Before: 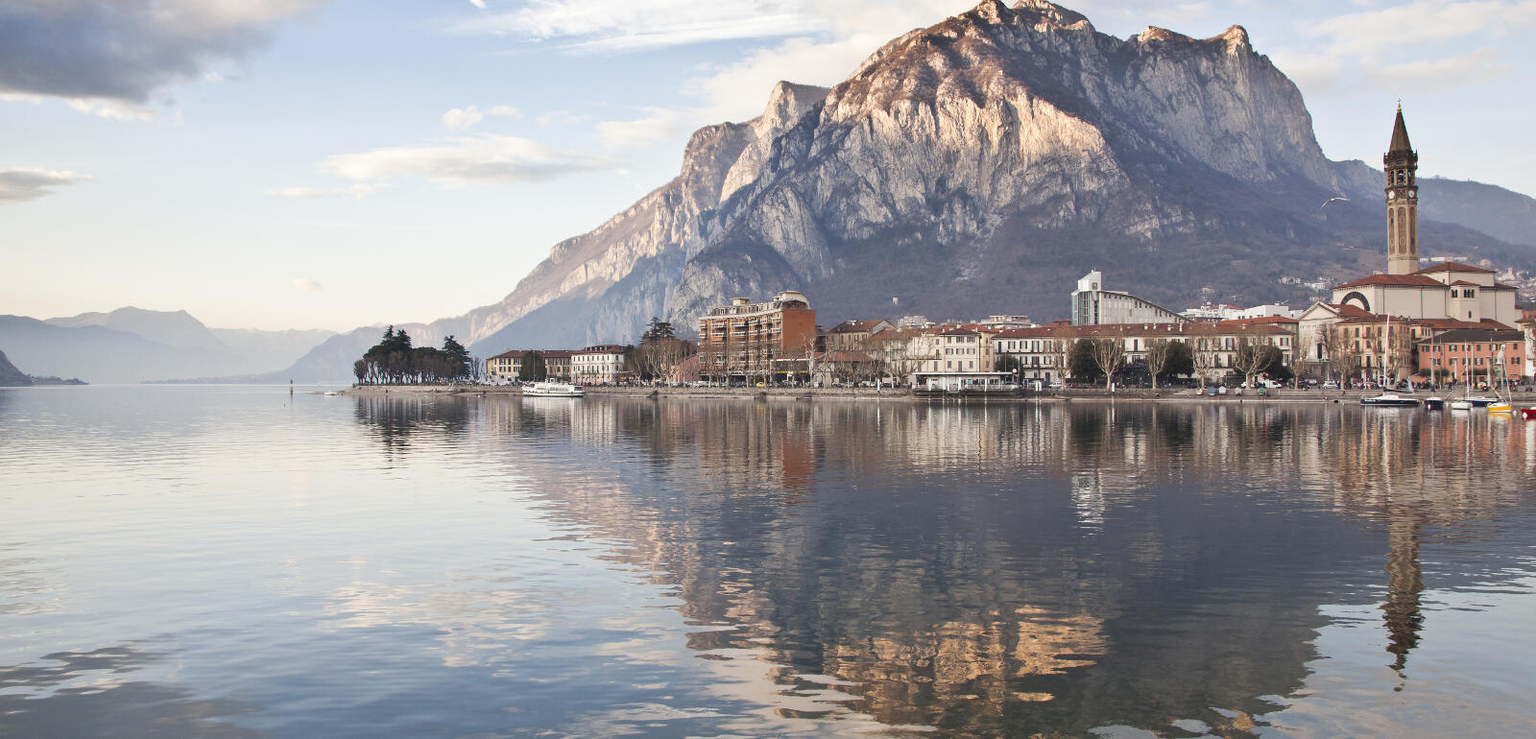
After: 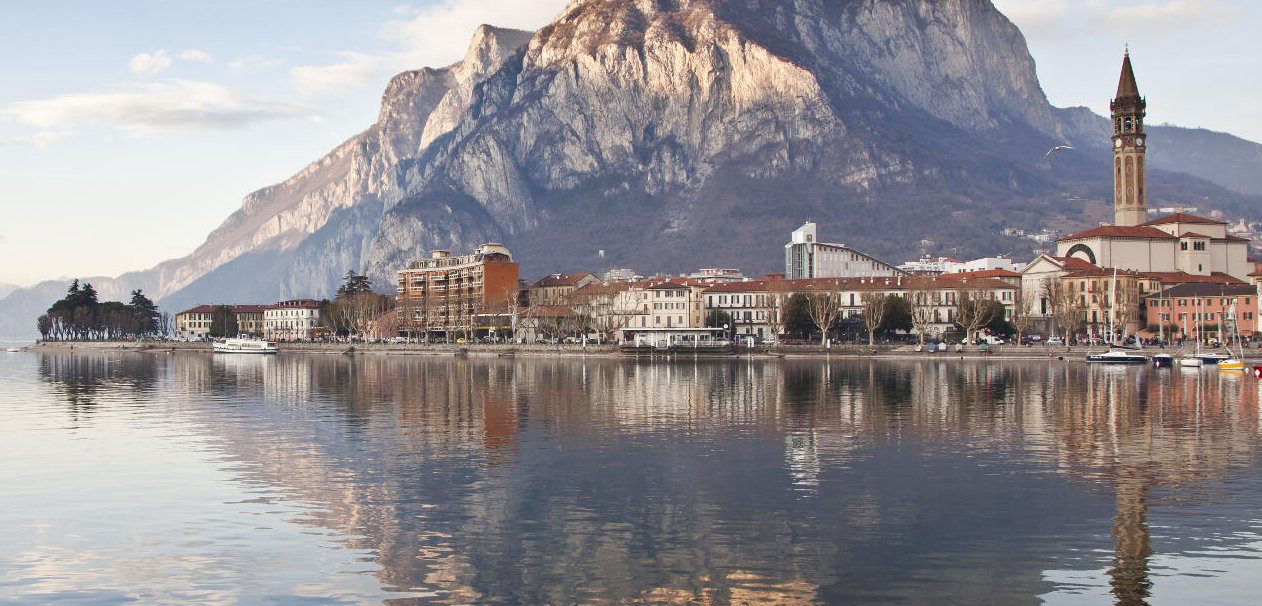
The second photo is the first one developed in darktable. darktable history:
crop and rotate: left 20.74%, top 7.912%, right 0.375%, bottom 13.378%
color balance rgb: perceptual saturation grading › global saturation 20%, perceptual saturation grading › highlights -25%, perceptual saturation grading › shadows 25%
